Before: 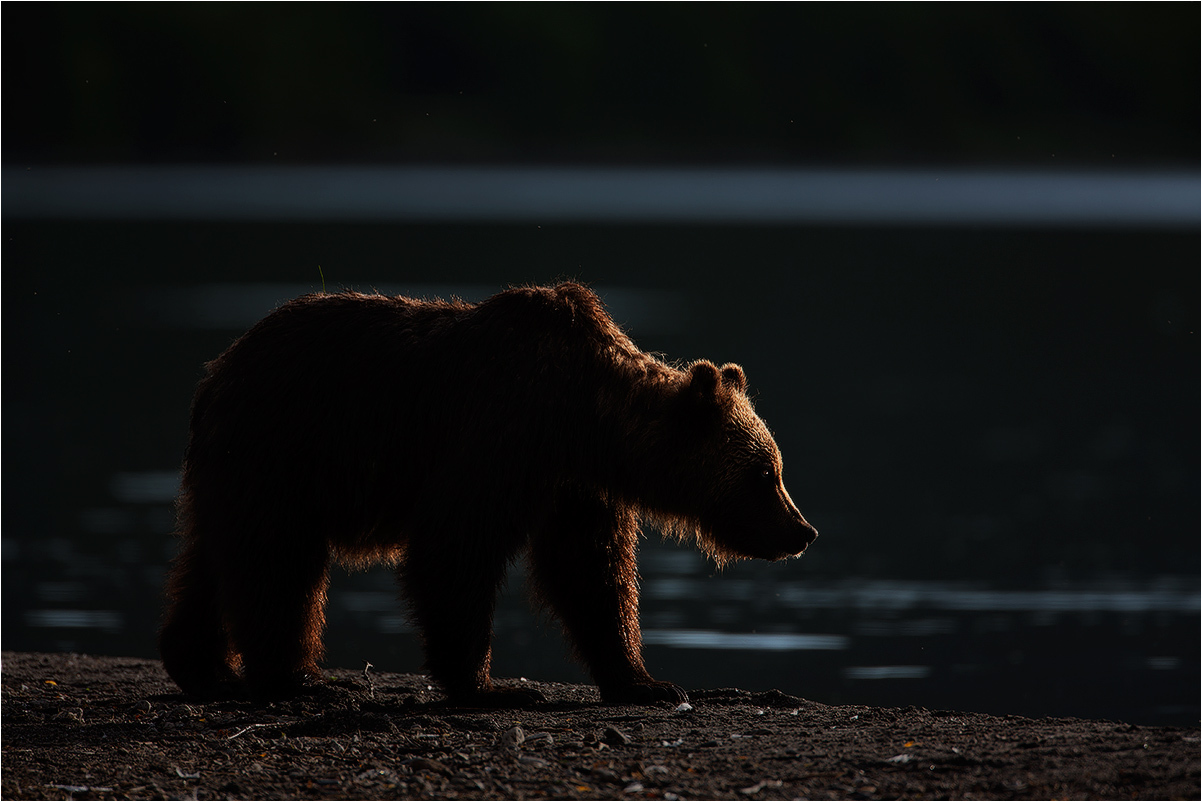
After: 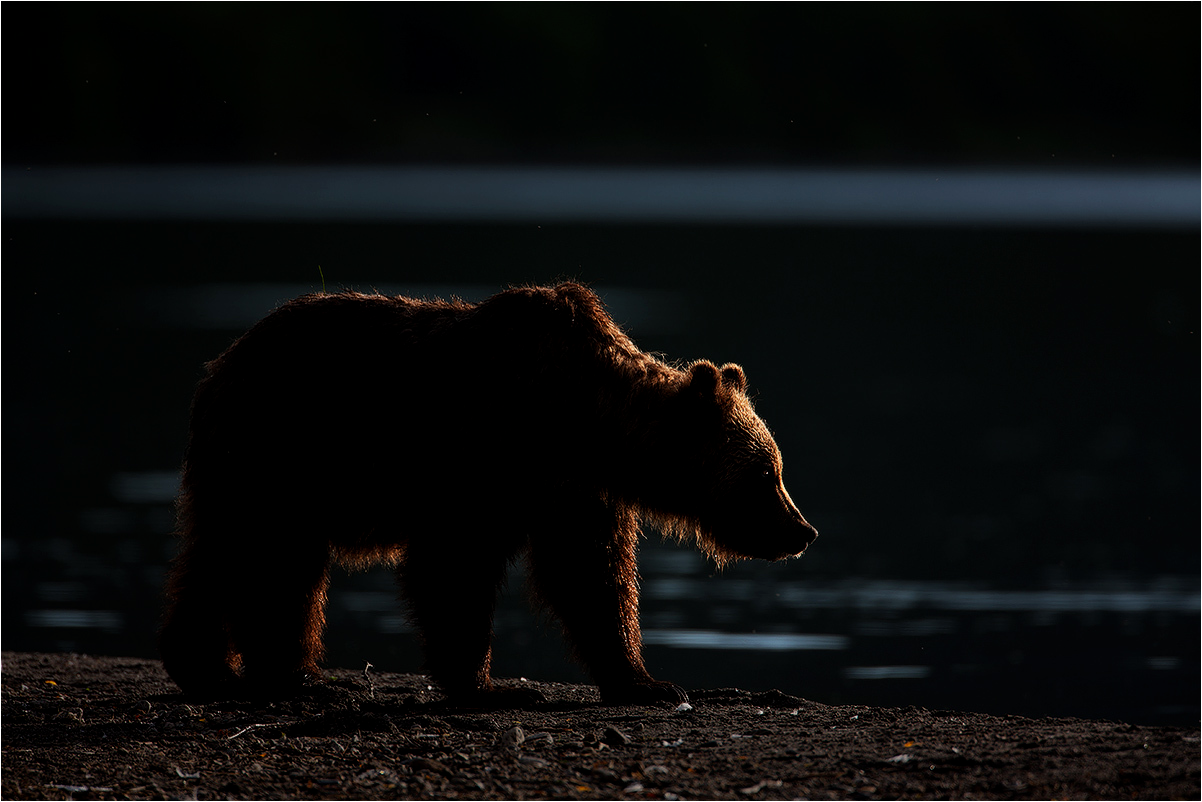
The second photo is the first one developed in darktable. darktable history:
exposure: black level correction 0.002, compensate highlight preservation false
color balance: contrast 10%
